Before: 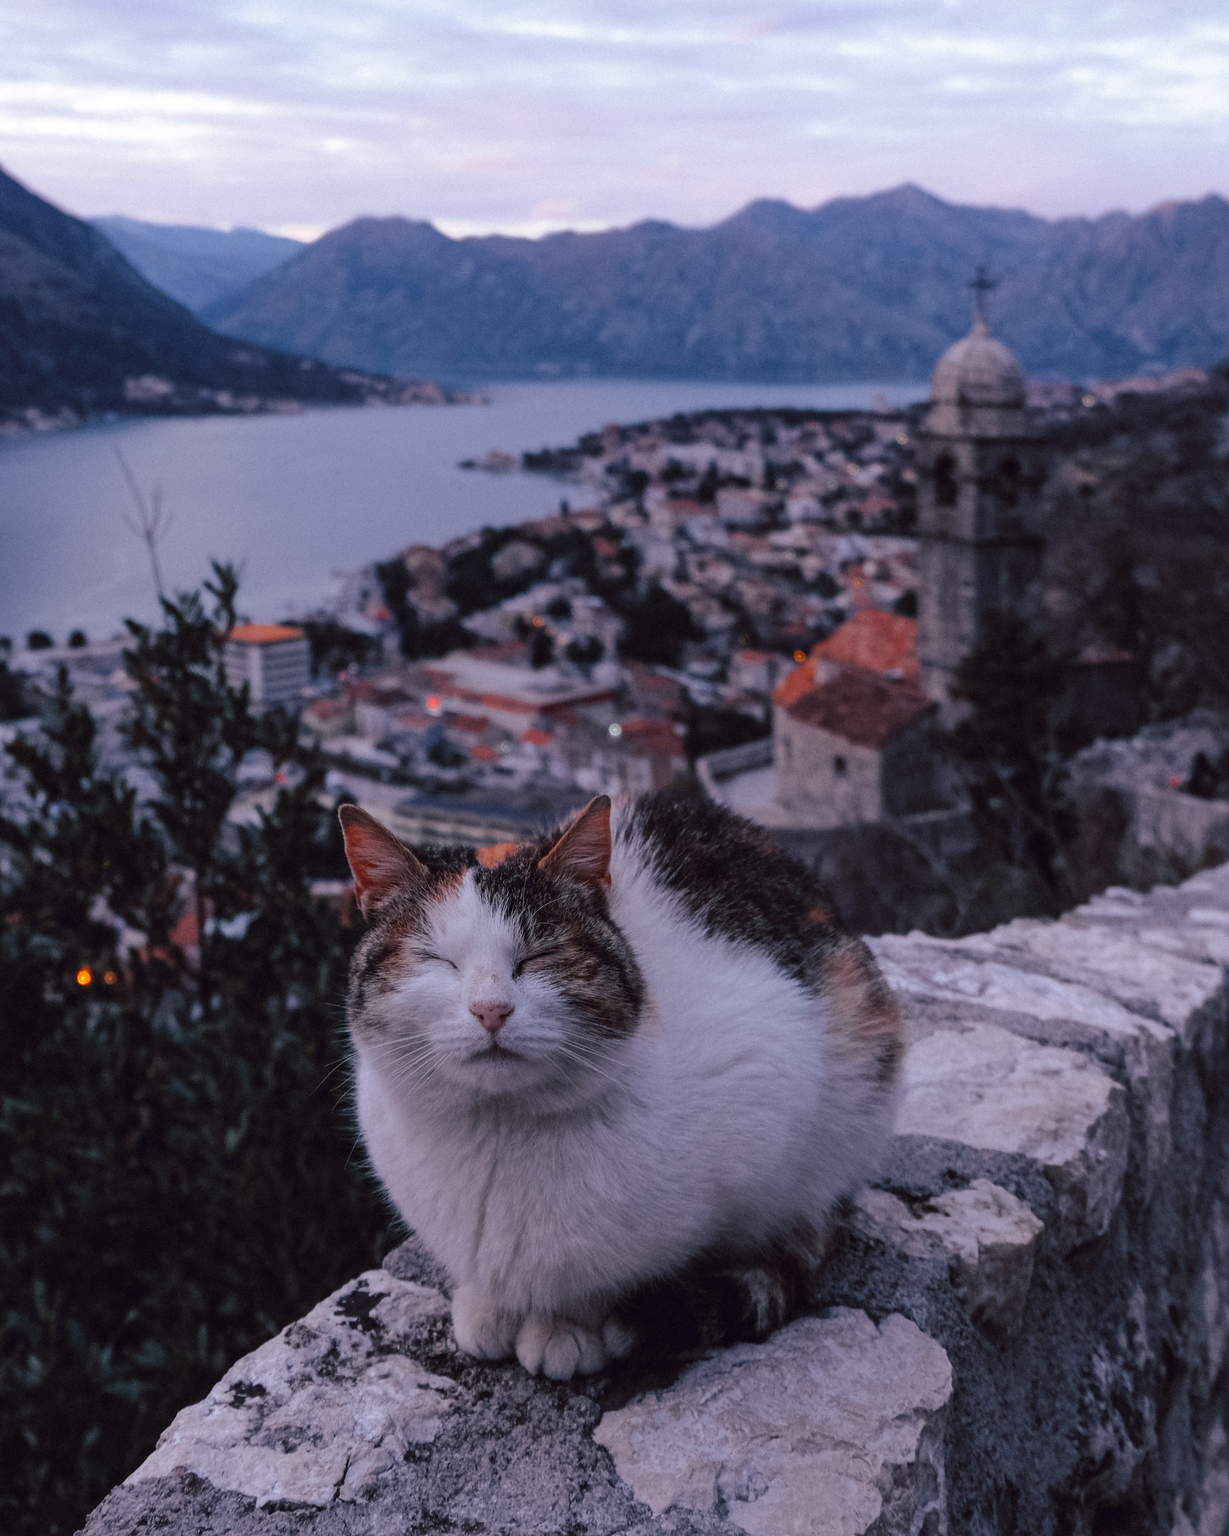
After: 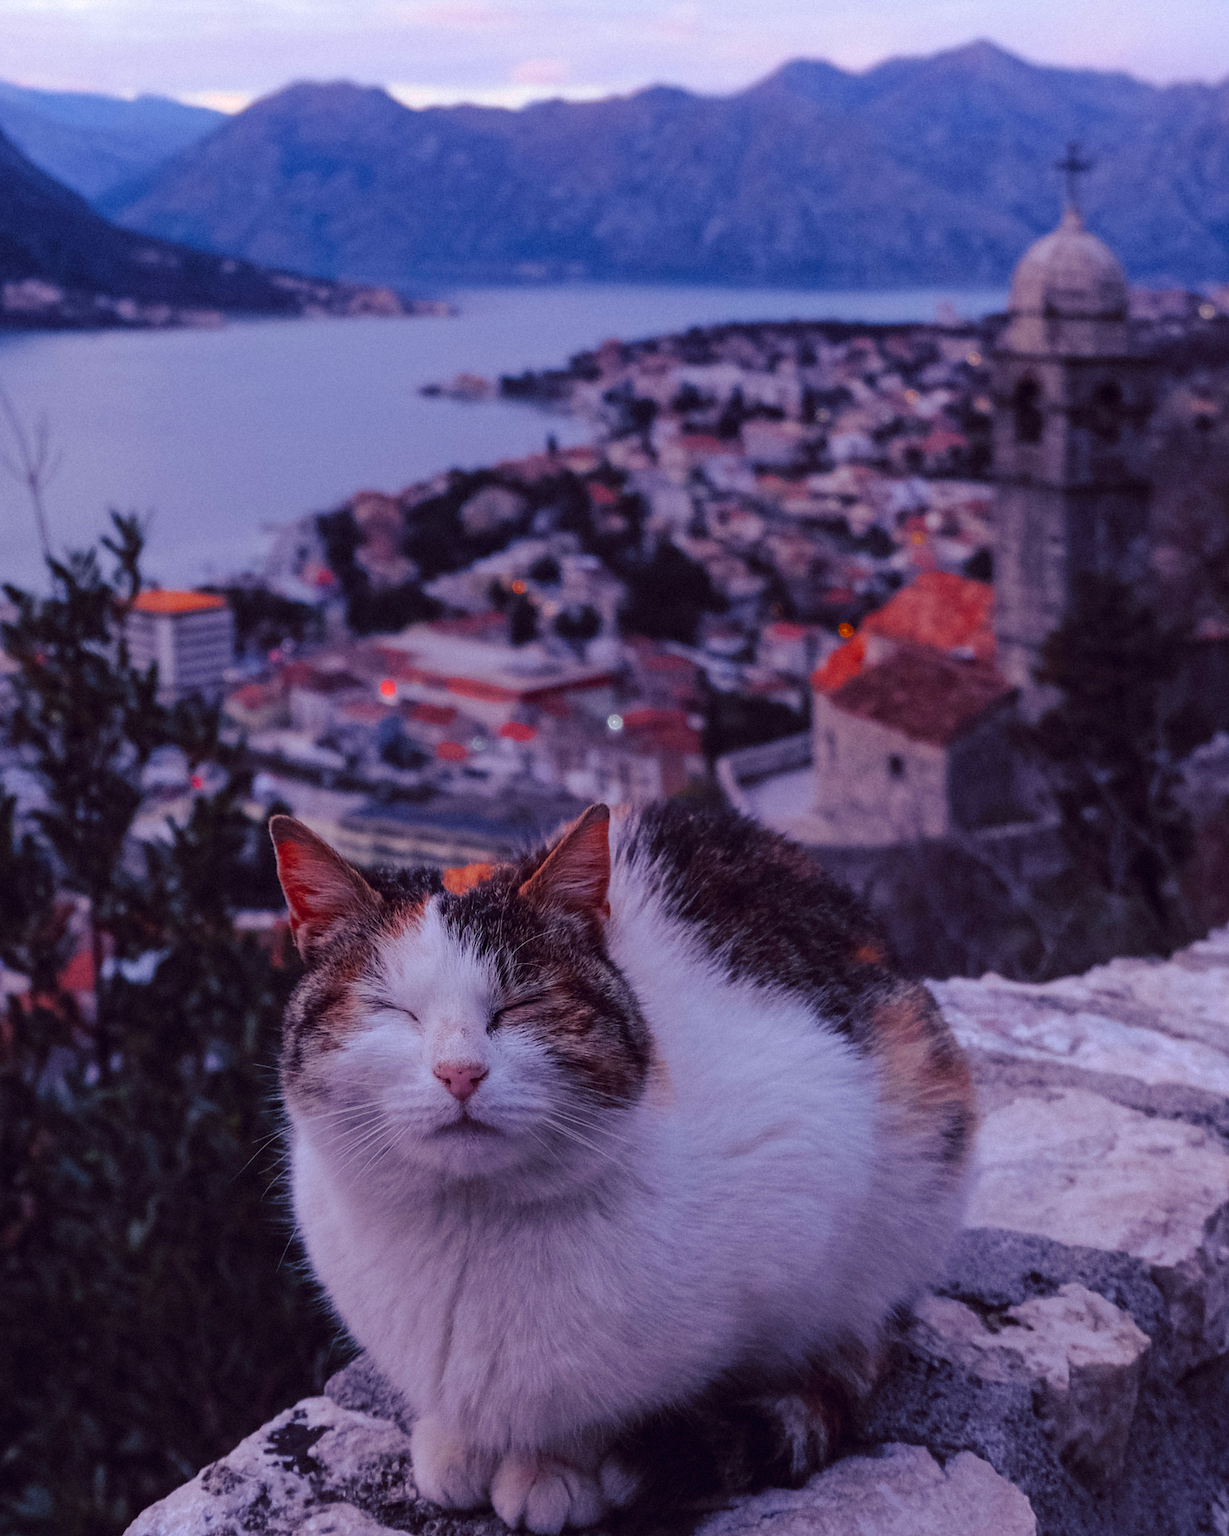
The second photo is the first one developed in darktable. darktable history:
color balance rgb: shadows lift › luminance 0.633%, shadows lift › chroma 6.73%, shadows lift › hue 298.78°, perceptual saturation grading › global saturation 30.007%, global vibrance 32.61%
crop and rotate: left 10.047%, top 9.917%, right 9.912%, bottom 10.043%
